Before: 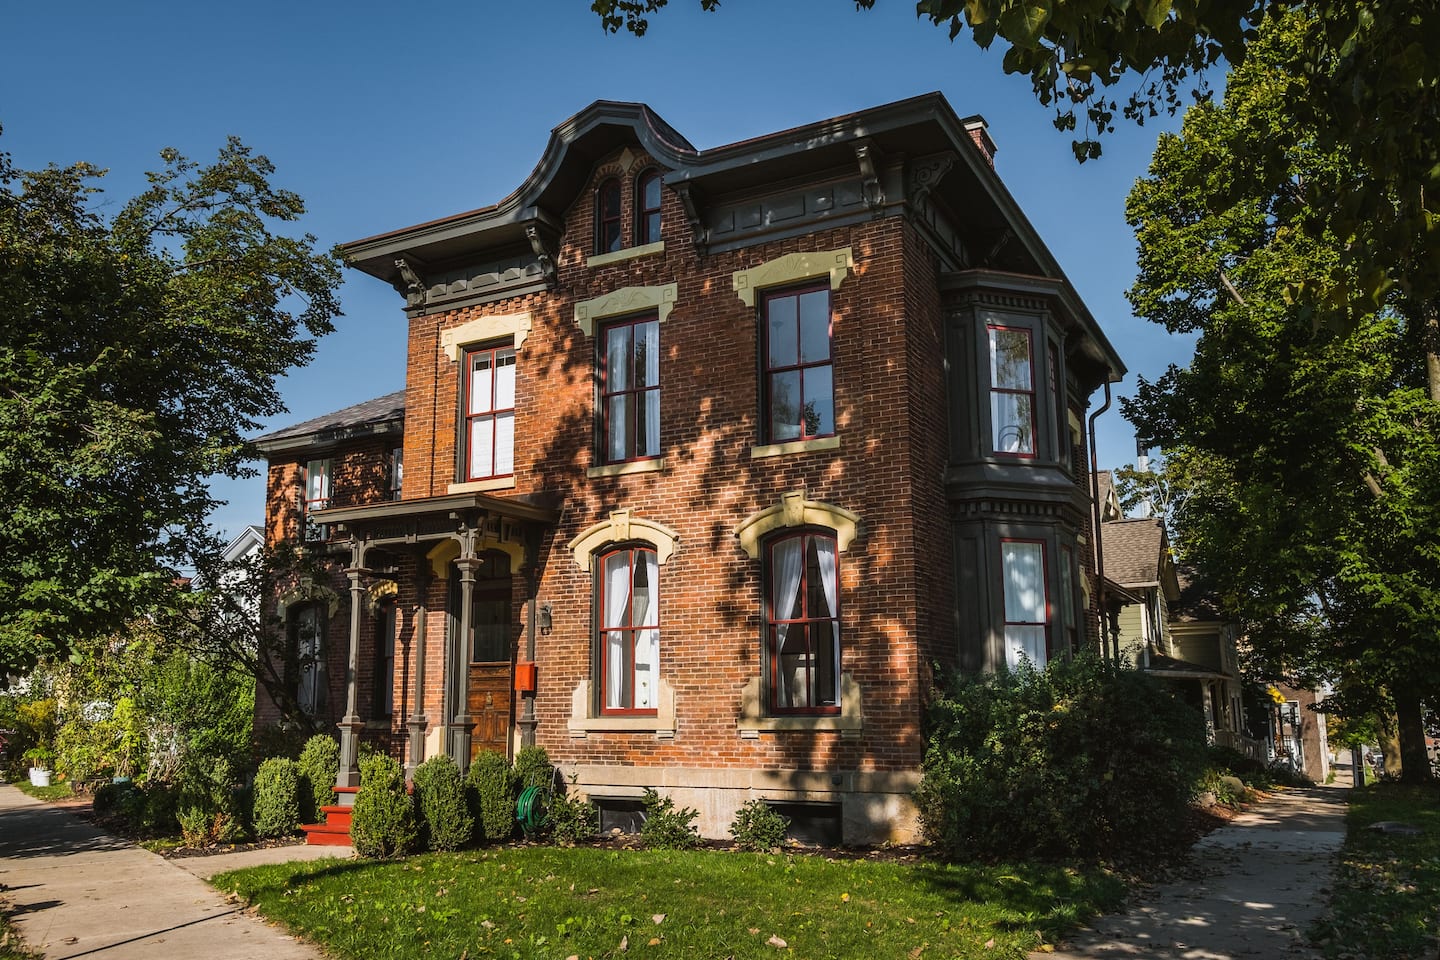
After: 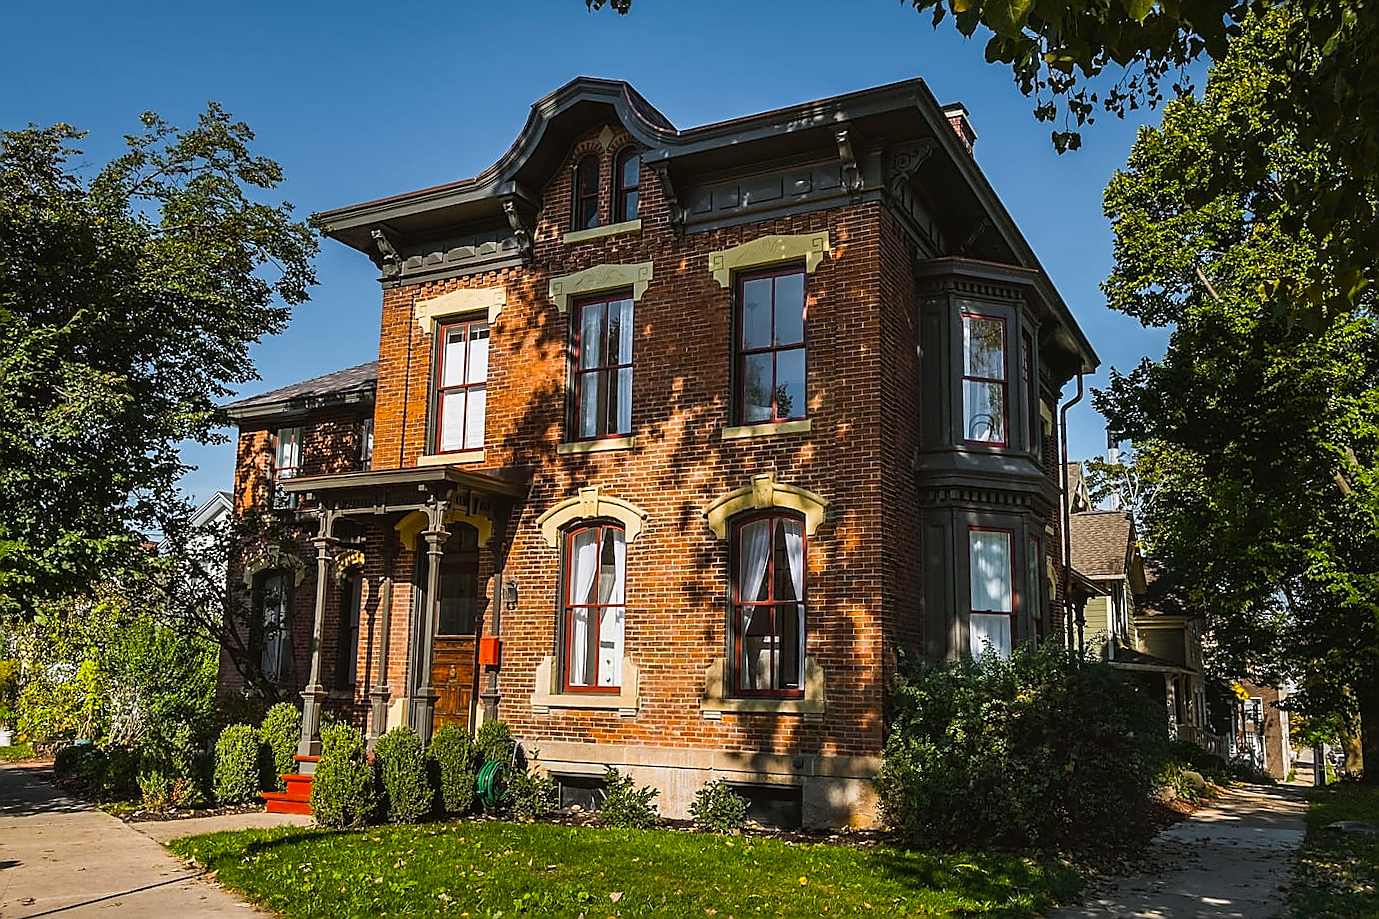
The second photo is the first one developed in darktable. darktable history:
color balance: output saturation 120%
sharpen: radius 1.4, amount 1.25, threshold 0.7
crop and rotate: angle -1.69°
